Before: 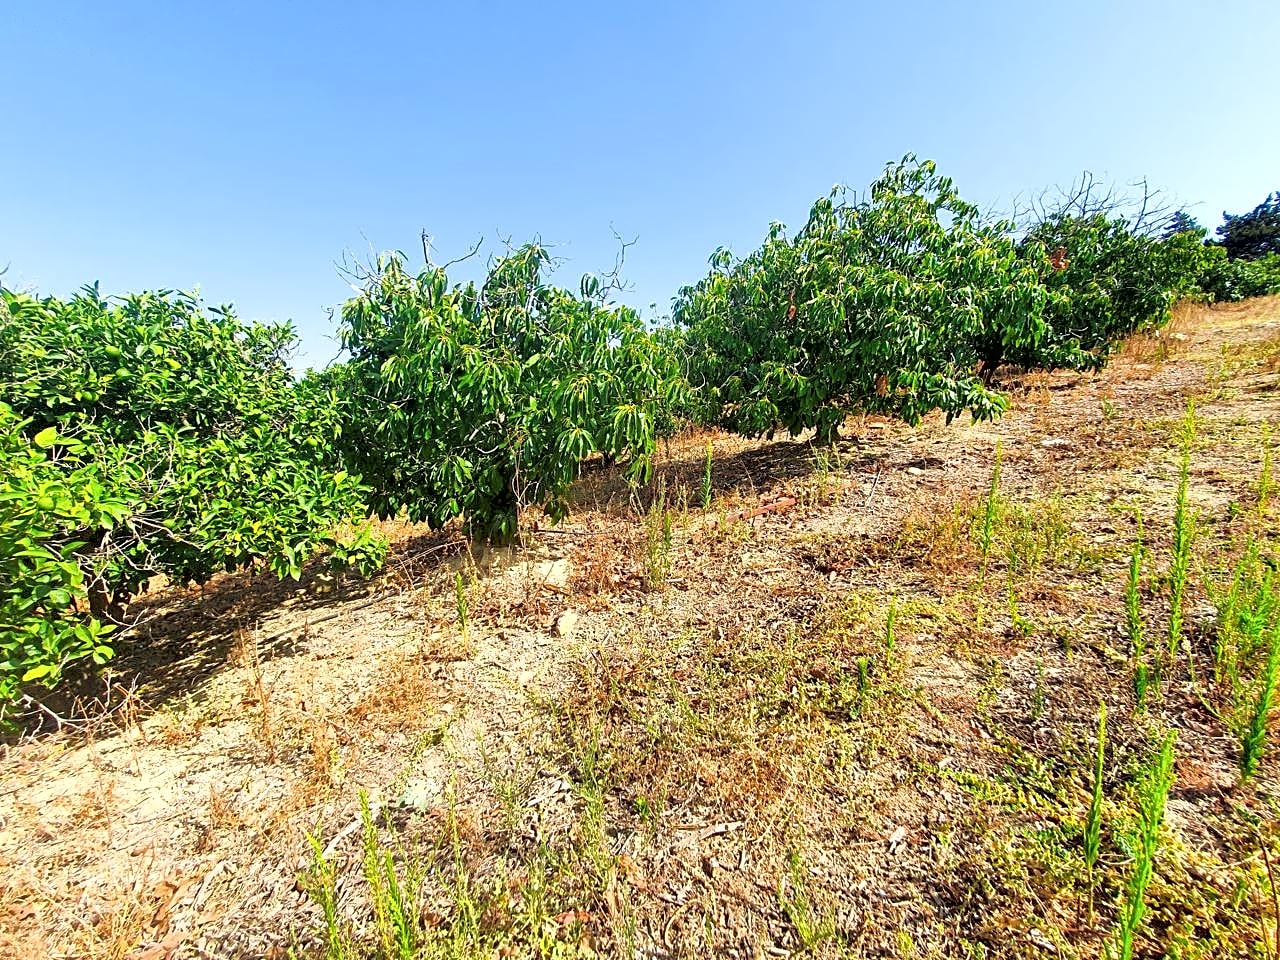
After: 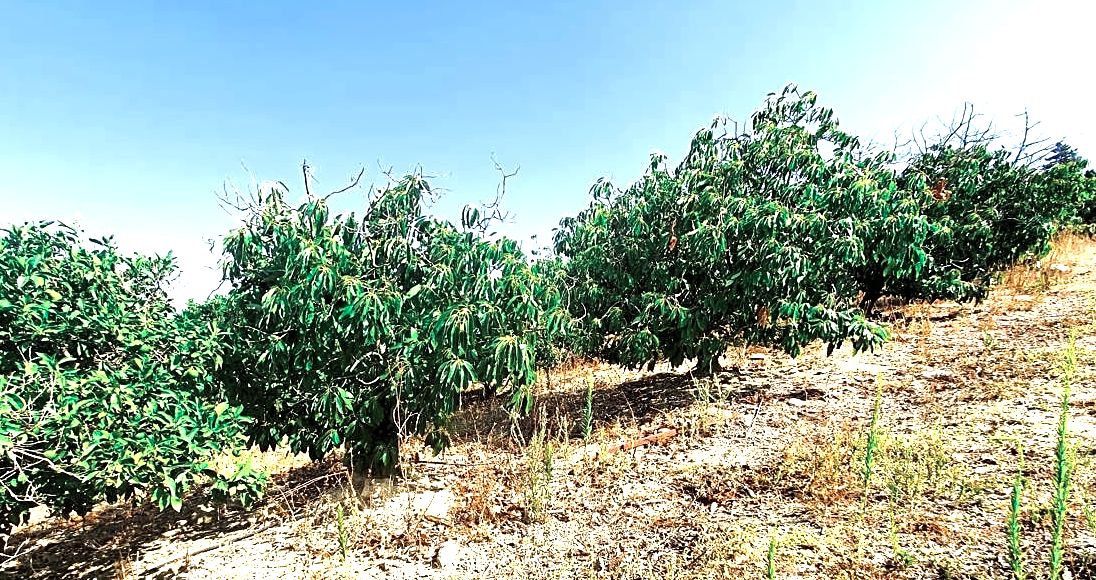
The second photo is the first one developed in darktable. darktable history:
tone equalizer: -8 EV -1.08 EV, -7 EV -1.01 EV, -6 EV -0.867 EV, -5 EV -0.578 EV, -3 EV 0.578 EV, -2 EV 0.867 EV, -1 EV 1.01 EV, +0 EV 1.08 EV, edges refinement/feathering 500, mask exposure compensation -1.57 EV, preserve details no
exposure: exposure 0.161 EV, compensate highlight preservation false
crop and rotate: left 9.345%, top 7.22%, right 4.982%, bottom 32.331%
color zones: curves: ch0 [(0, 0.5) (0.125, 0.4) (0.25, 0.5) (0.375, 0.4) (0.5, 0.4) (0.625, 0.35) (0.75, 0.35) (0.875, 0.5)]; ch1 [(0, 0.35) (0.125, 0.45) (0.25, 0.35) (0.375, 0.35) (0.5, 0.35) (0.625, 0.35) (0.75, 0.45) (0.875, 0.35)]; ch2 [(0, 0.6) (0.125, 0.5) (0.25, 0.5) (0.375, 0.6) (0.5, 0.6) (0.625, 0.5) (0.75, 0.5) (0.875, 0.5)]
